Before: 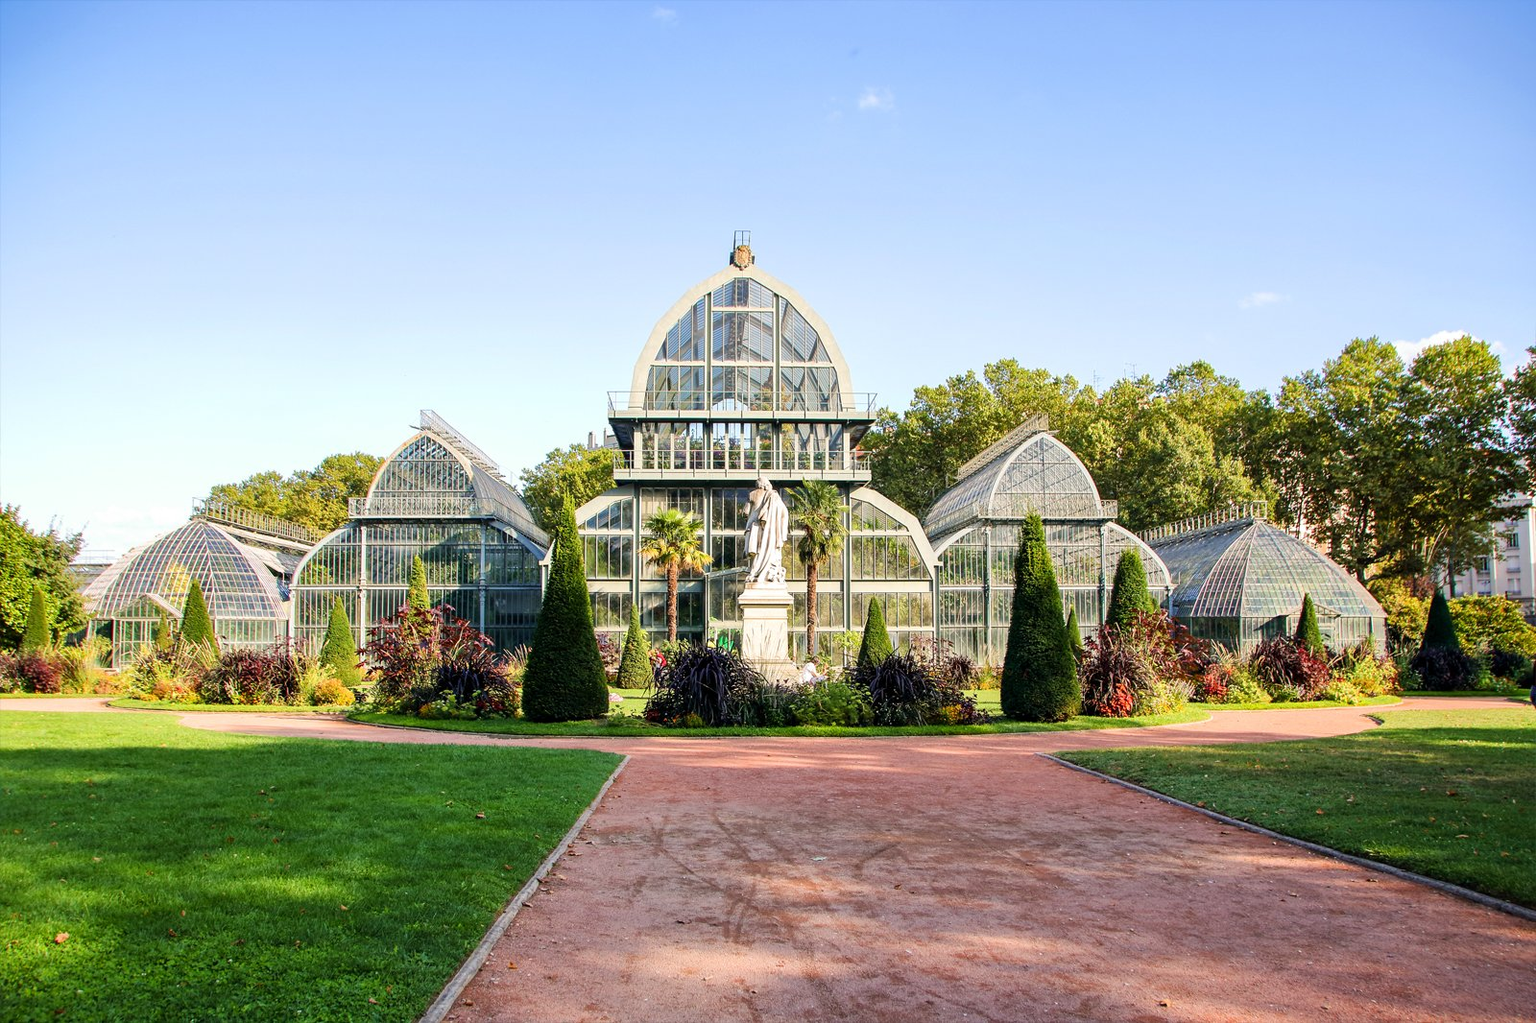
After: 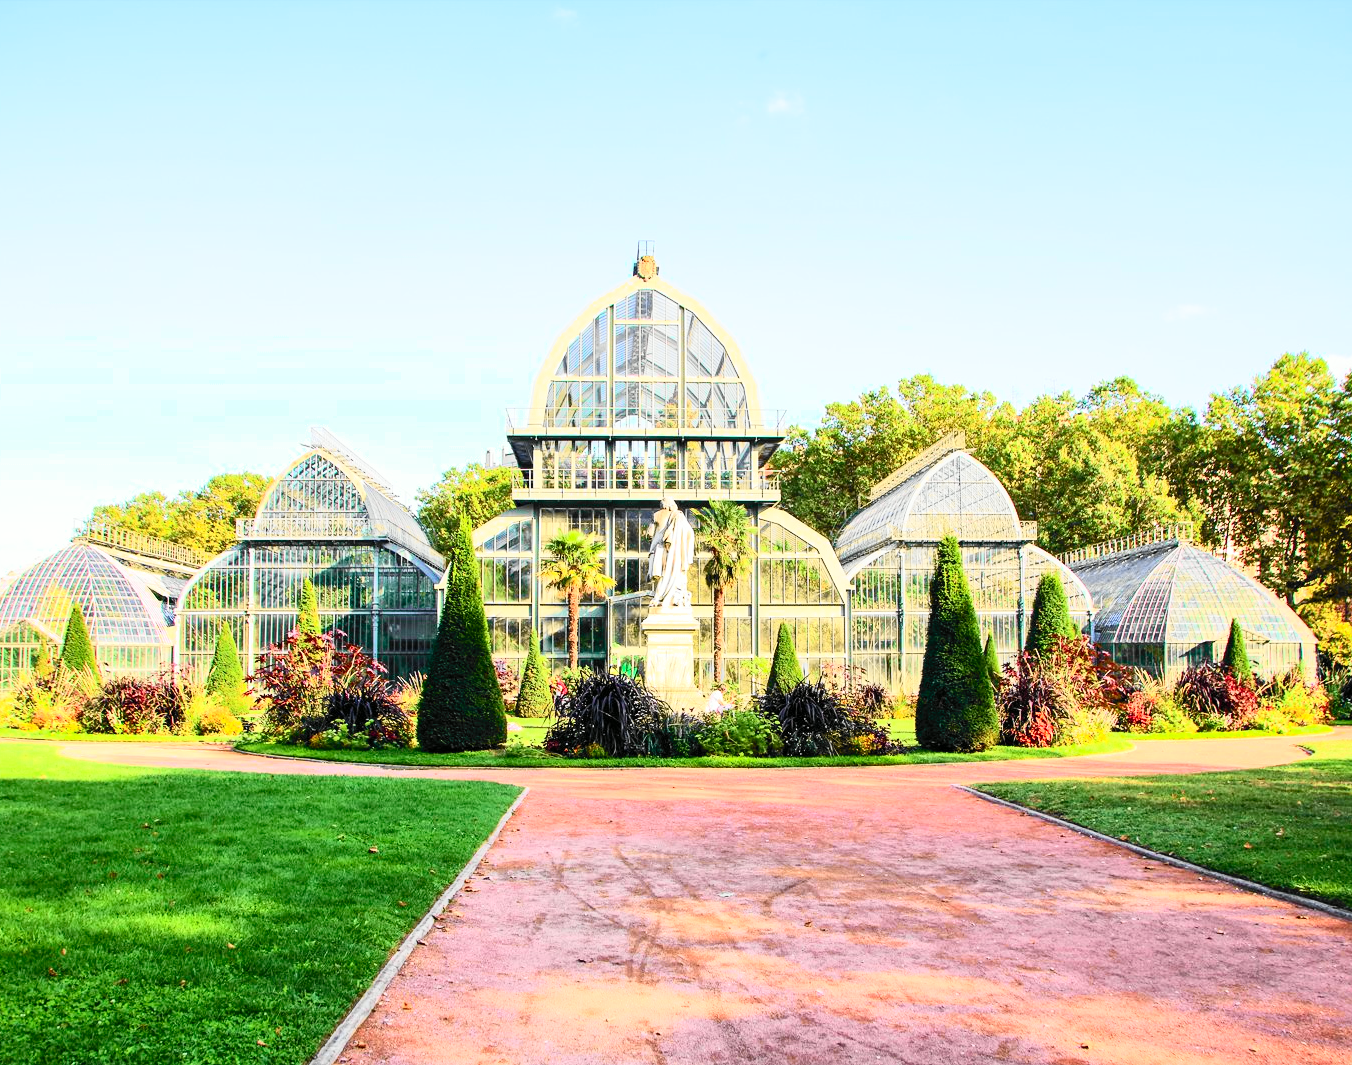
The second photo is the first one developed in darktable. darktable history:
crop: left 7.997%, right 7.449%
tone curve: curves: ch0 [(0, 0) (0.055, 0.057) (0.258, 0.307) (0.434, 0.543) (0.517, 0.657) (0.745, 0.874) (1, 1)]; ch1 [(0, 0) (0.346, 0.307) (0.418, 0.383) (0.46, 0.439) (0.482, 0.493) (0.502, 0.497) (0.517, 0.506) (0.55, 0.561) (0.588, 0.61) (0.646, 0.688) (1, 1)]; ch2 [(0, 0) (0.346, 0.34) (0.431, 0.45) (0.485, 0.499) (0.5, 0.503) (0.527, 0.508) (0.545, 0.562) (0.679, 0.706) (1, 1)], color space Lab, independent channels, preserve colors none
contrast brightness saturation: contrast 0.199, brightness 0.155, saturation 0.22
